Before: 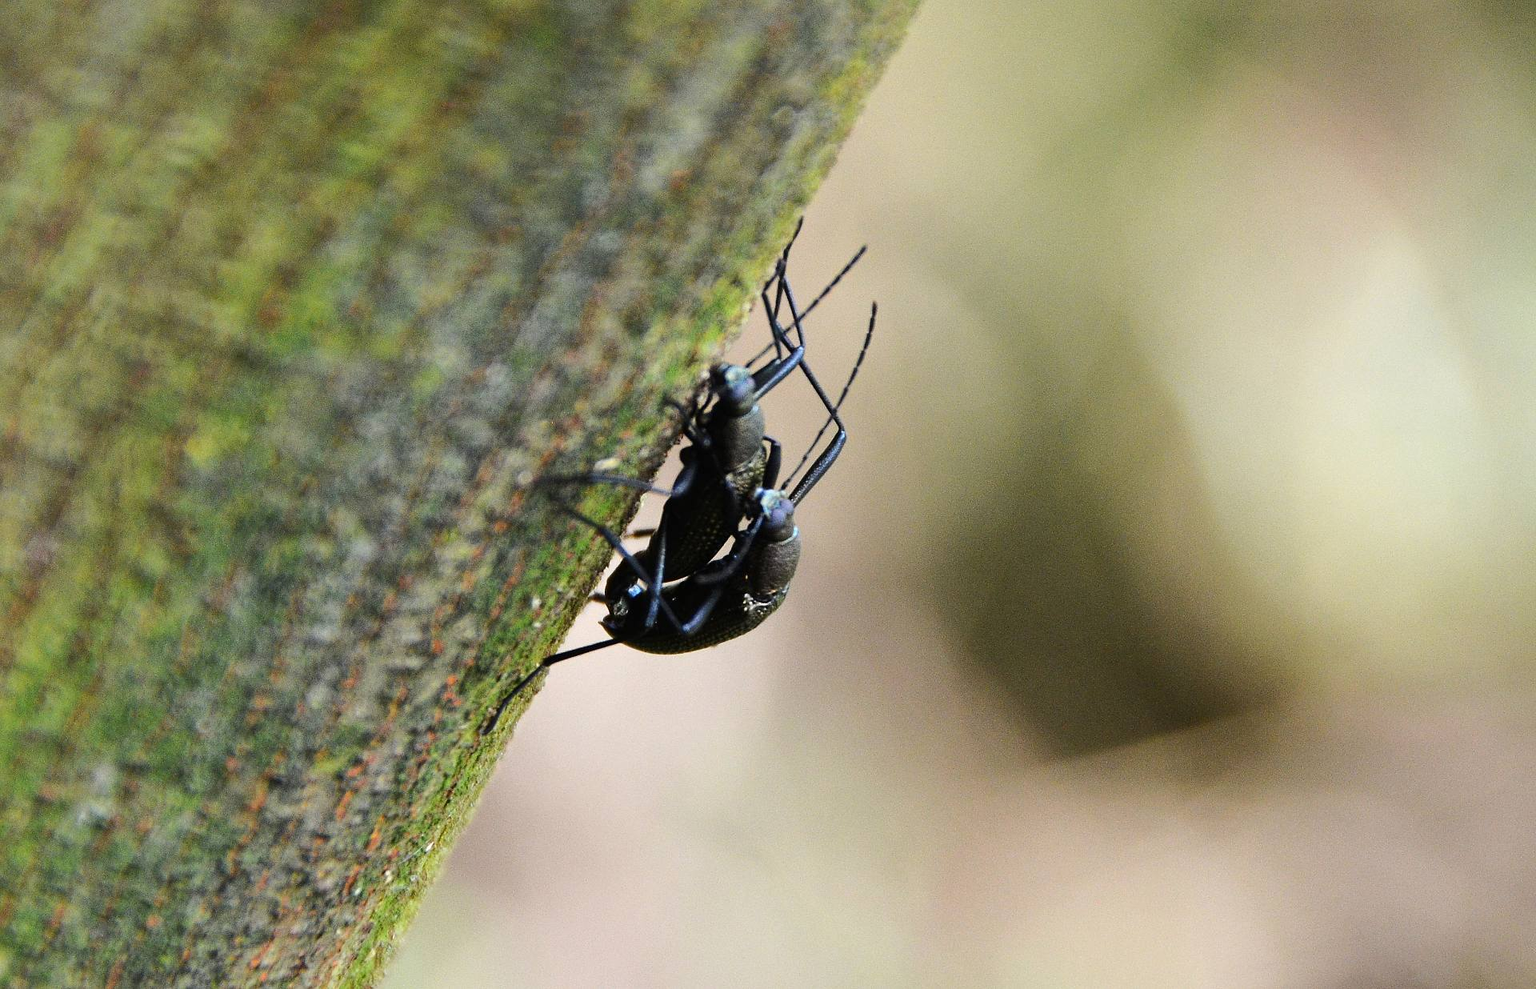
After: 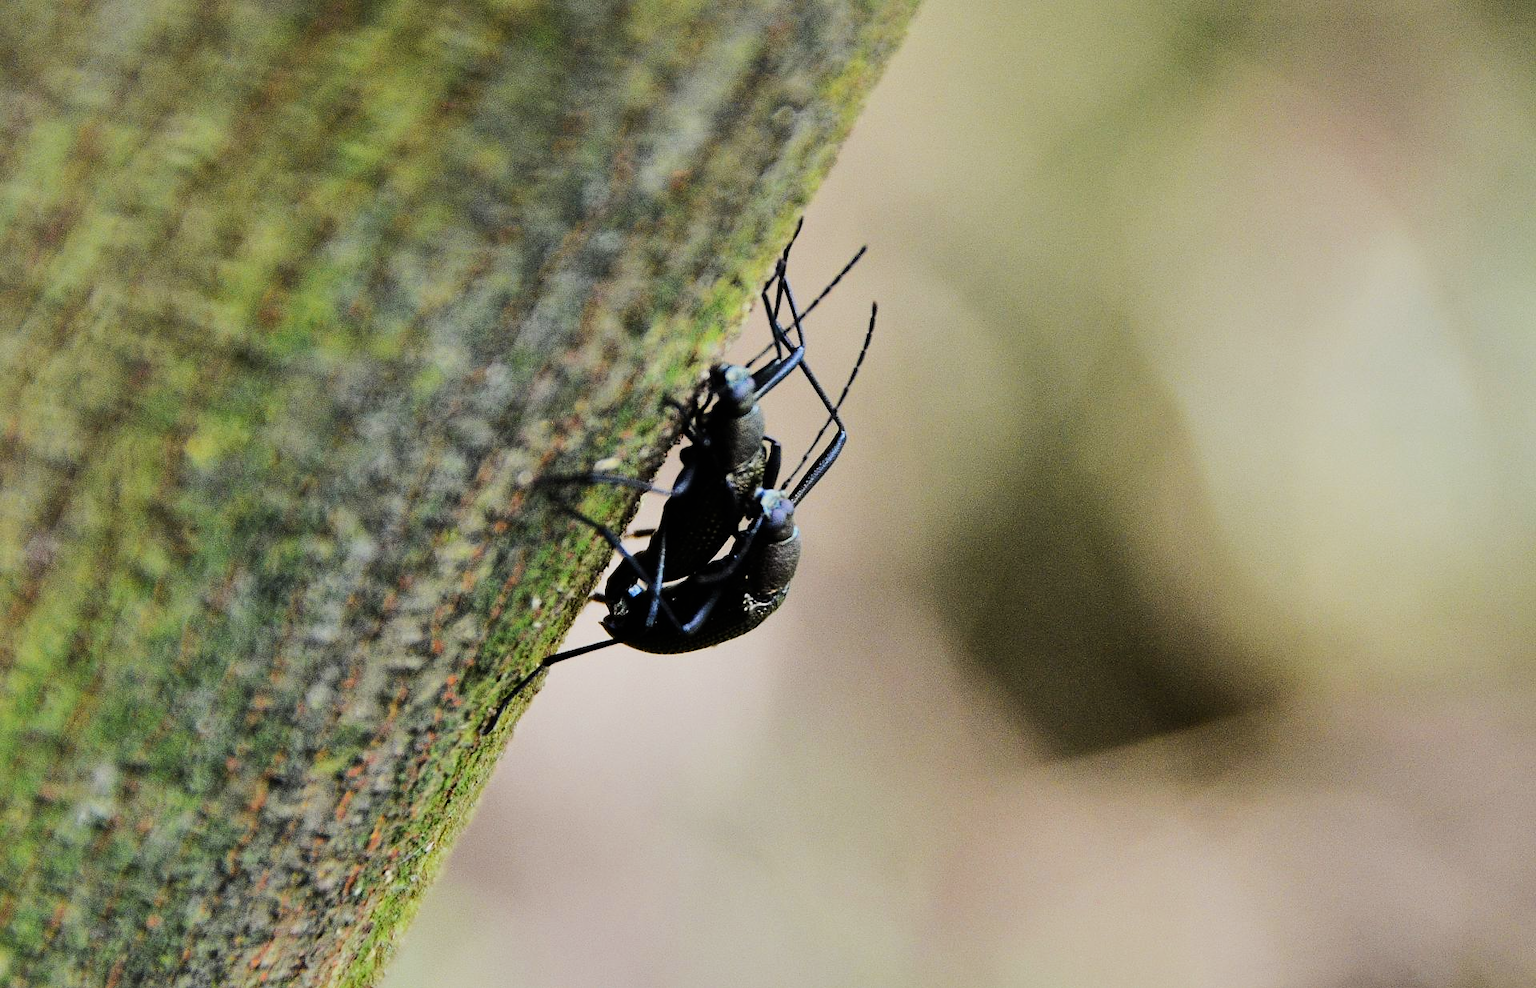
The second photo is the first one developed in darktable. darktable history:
shadows and highlights: low approximation 0.01, soften with gaussian
color zones: curves: ch0 [(0.068, 0.464) (0.25, 0.5) (0.48, 0.508) (0.75, 0.536) (0.886, 0.476) (0.967, 0.456)]; ch1 [(0.066, 0.456) (0.25, 0.5) (0.616, 0.508) (0.746, 0.56) (0.934, 0.444)]
filmic rgb: black relative exposure -7.5 EV, white relative exposure 5 EV, hardness 3.31, contrast 1.3, contrast in shadows safe
